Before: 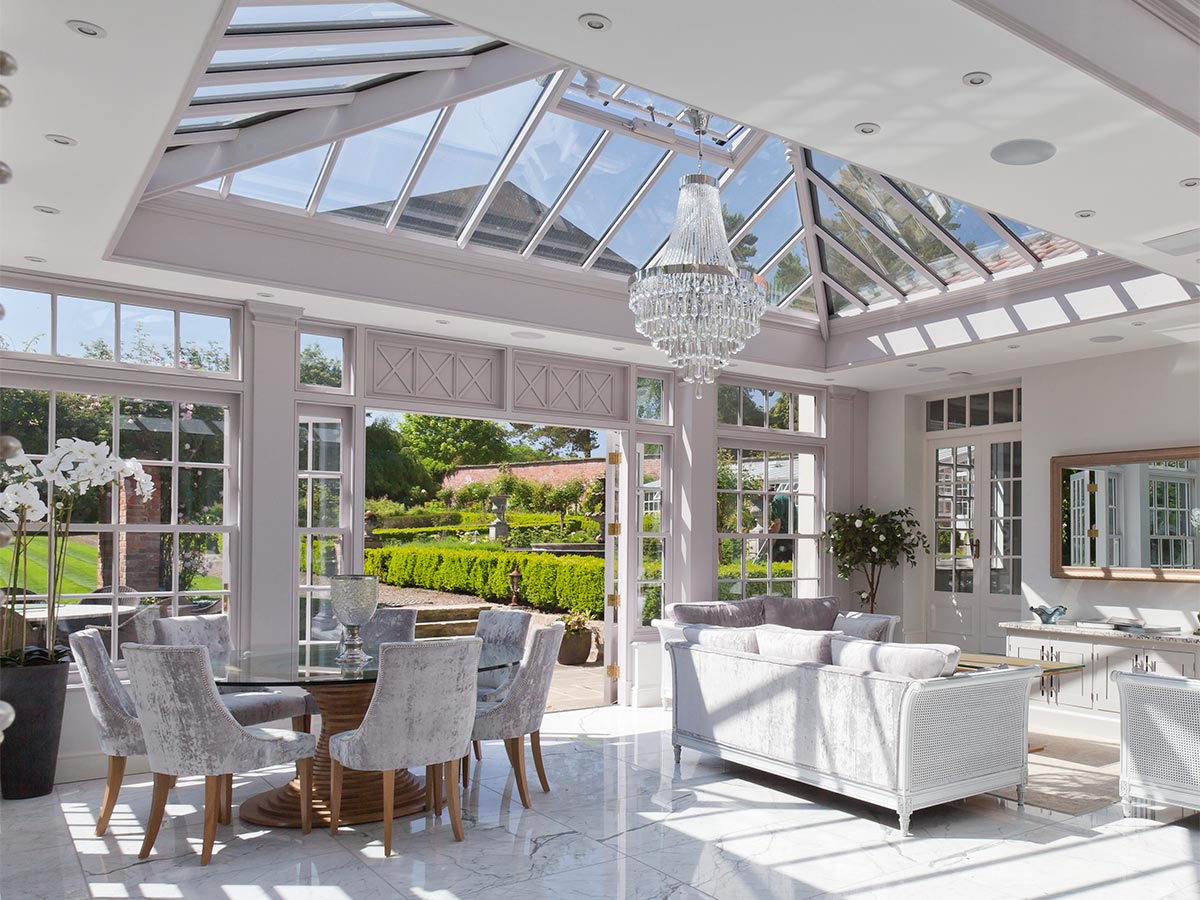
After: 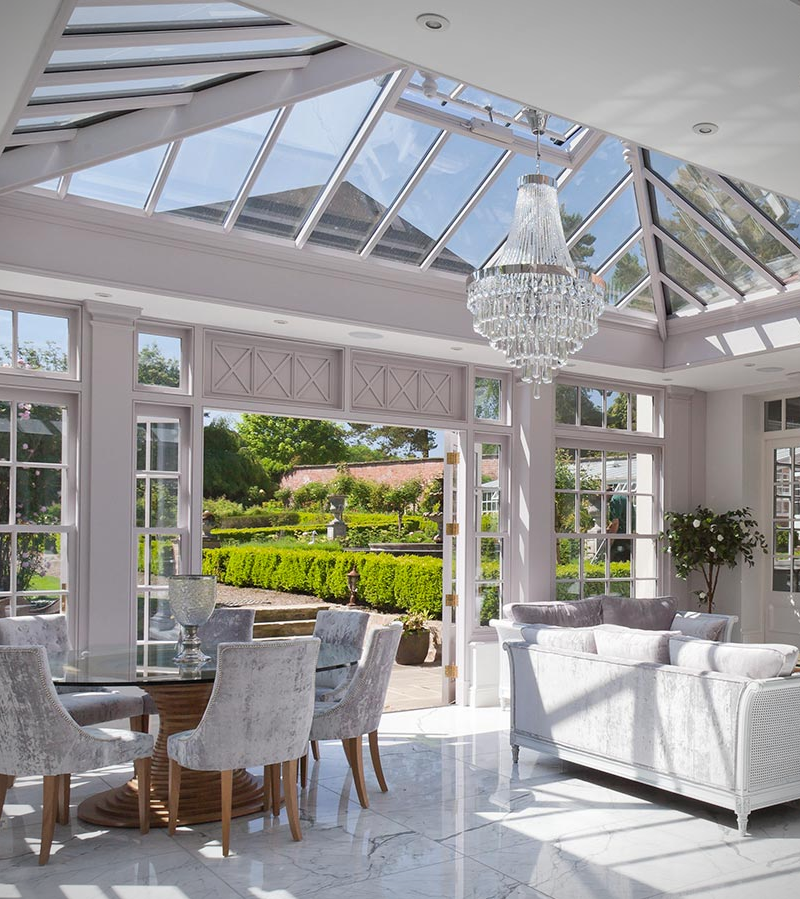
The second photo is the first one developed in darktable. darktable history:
vignetting: fall-off start 91.19%
crop and rotate: left 13.537%, right 19.796%
